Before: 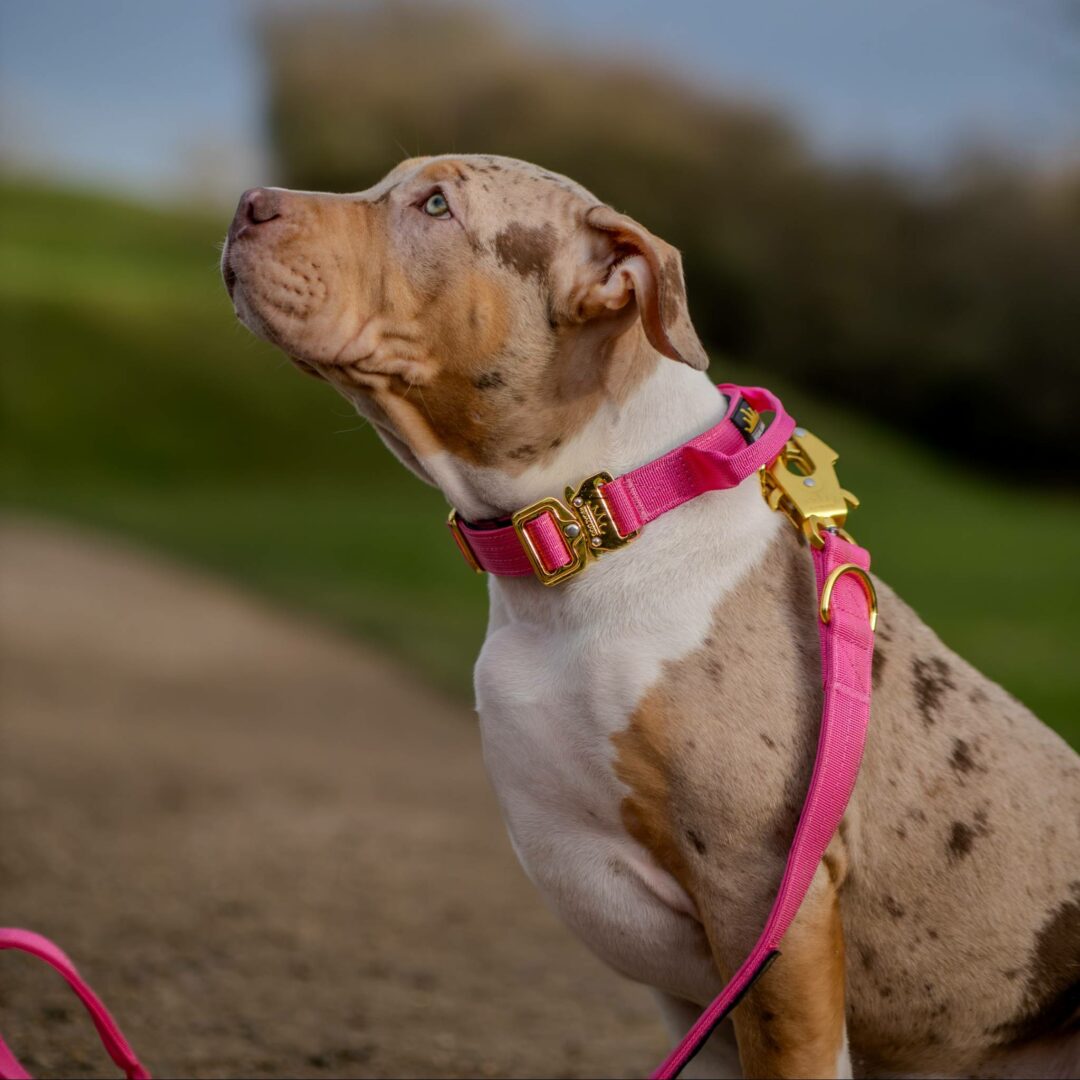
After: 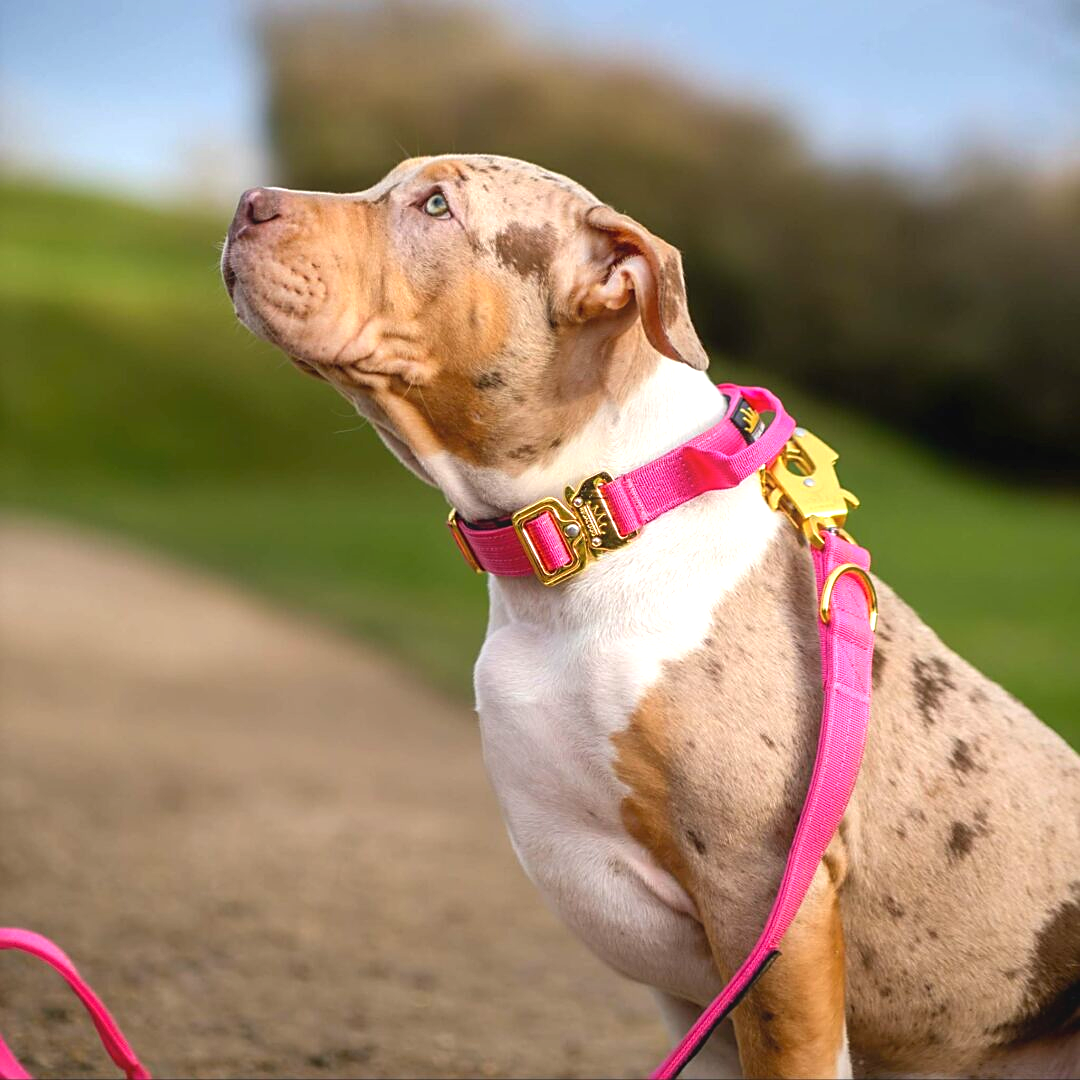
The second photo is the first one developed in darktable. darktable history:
exposure: black level correction 0, exposure 1.2 EV, compensate highlight preservation false
contrast equalizer: y [[0.46, 0.454, 0.451, 0.451, 0.455, 0.46], [0.5 ×6], [0.5 ×6], [0 ×6], [0 ×6]]
shadows and highlights: radius 171.16, shadows 27, white point adjustment 3.13, highlights -67.95, soften with gaussian
sharpen: on, module defaults
